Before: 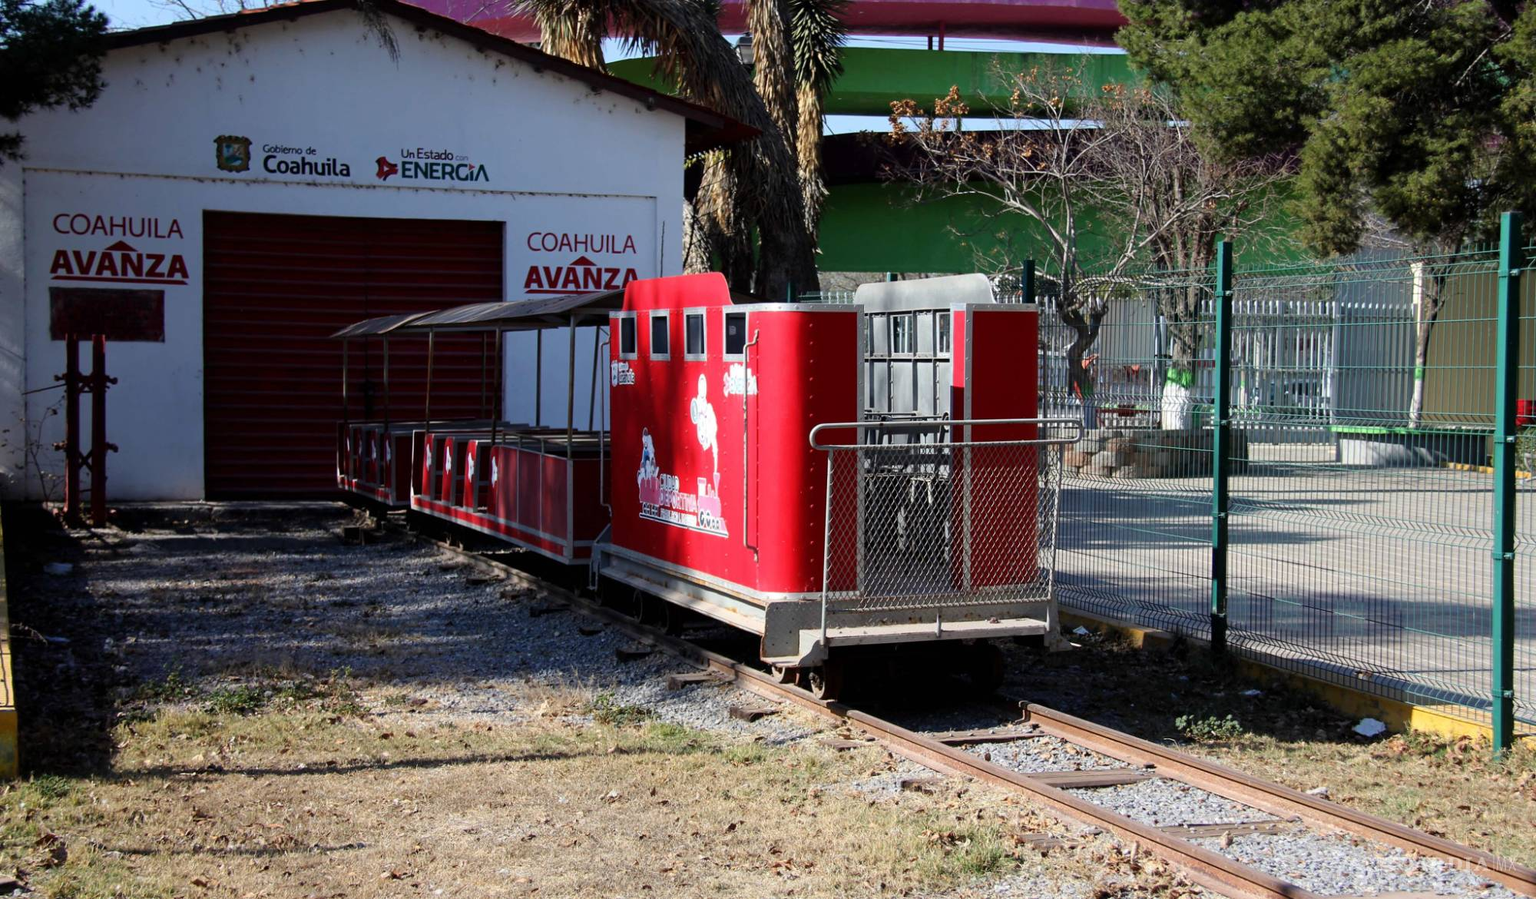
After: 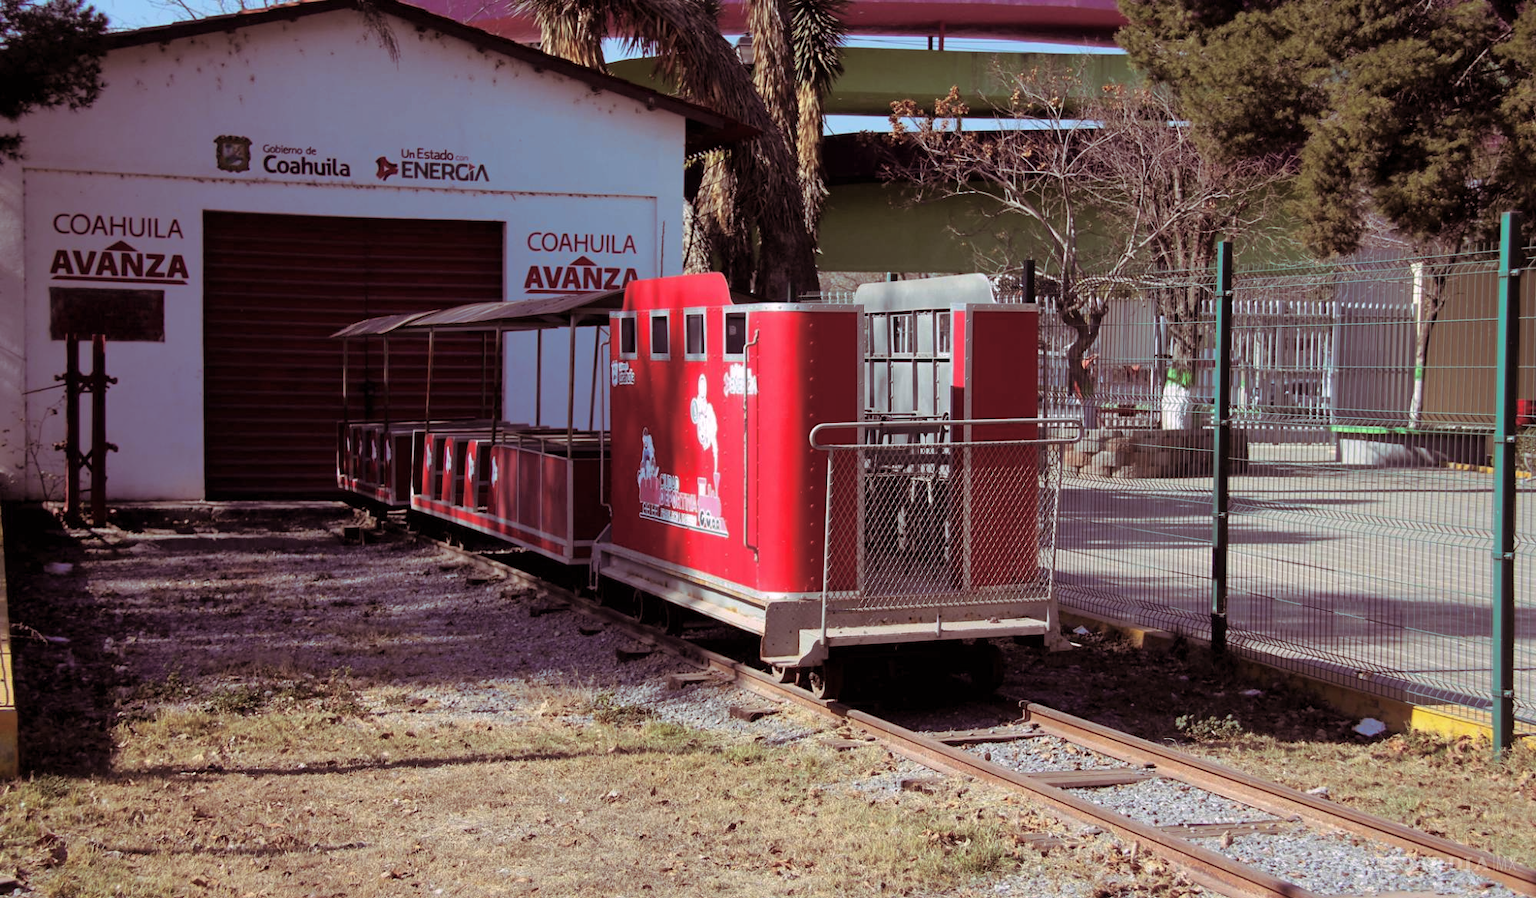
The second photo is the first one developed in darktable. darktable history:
shadows and highlights: on, module defaults
split-toning: highlights › hue 298.8°, highlights › saturation 0.73, compress 41.76%
